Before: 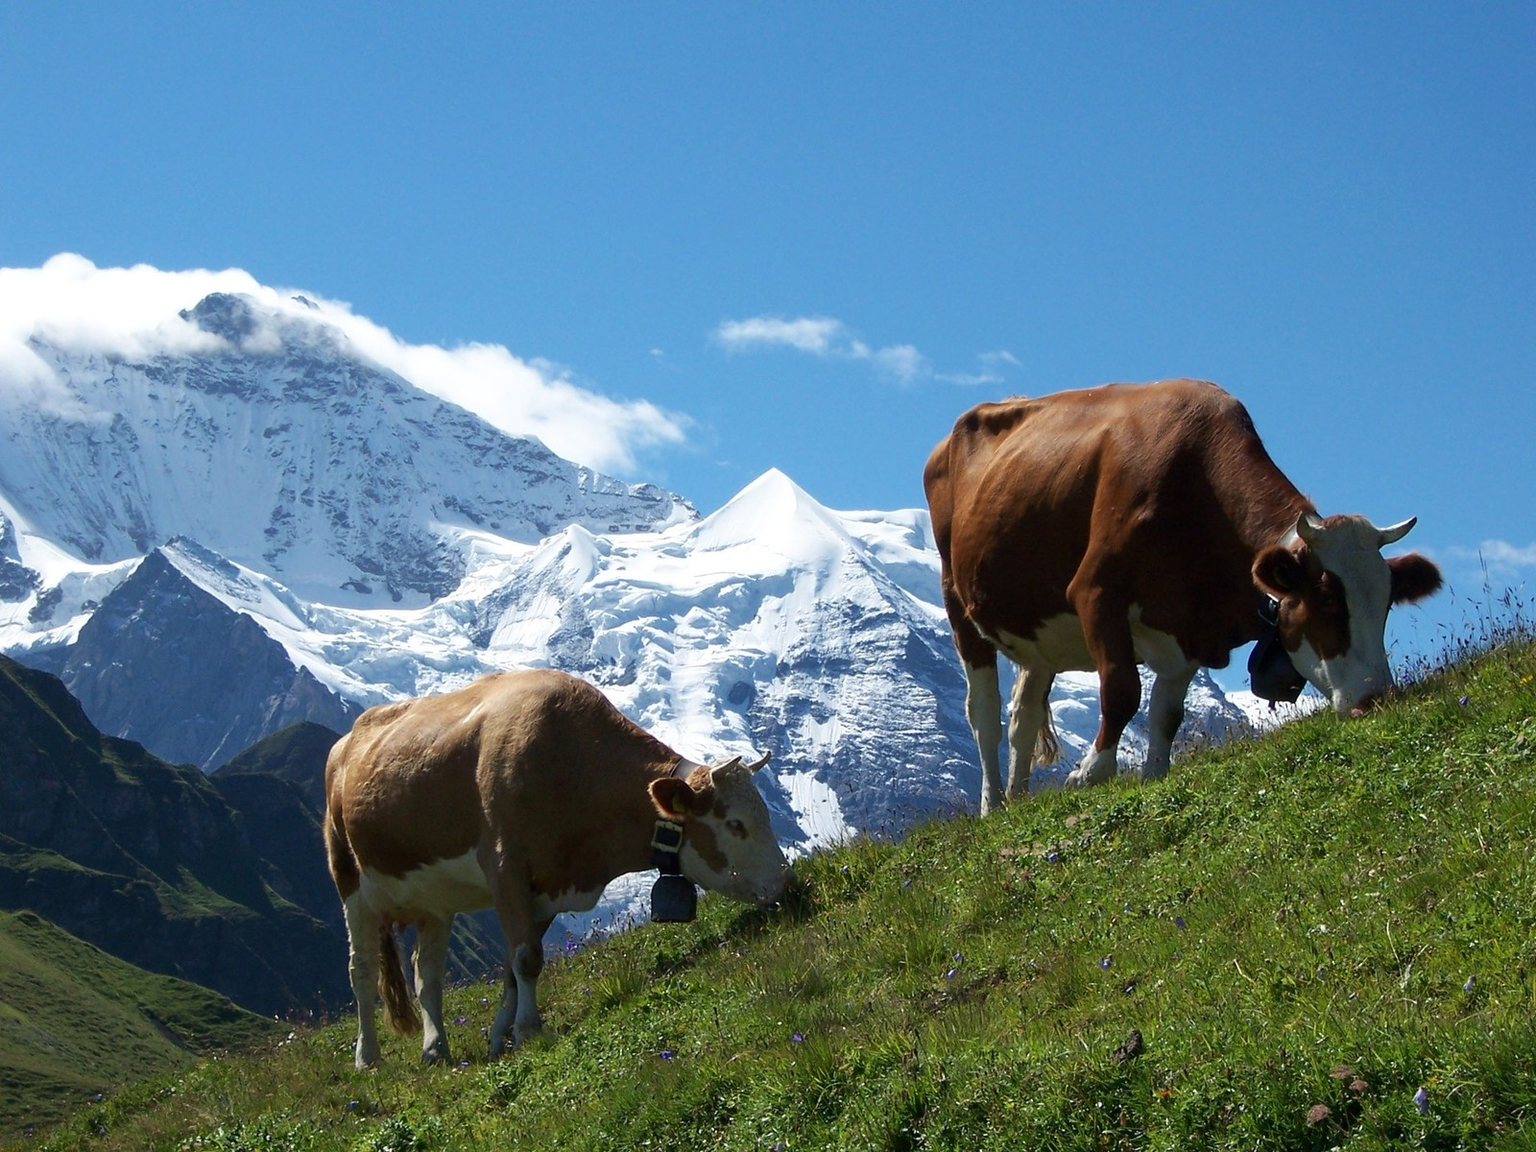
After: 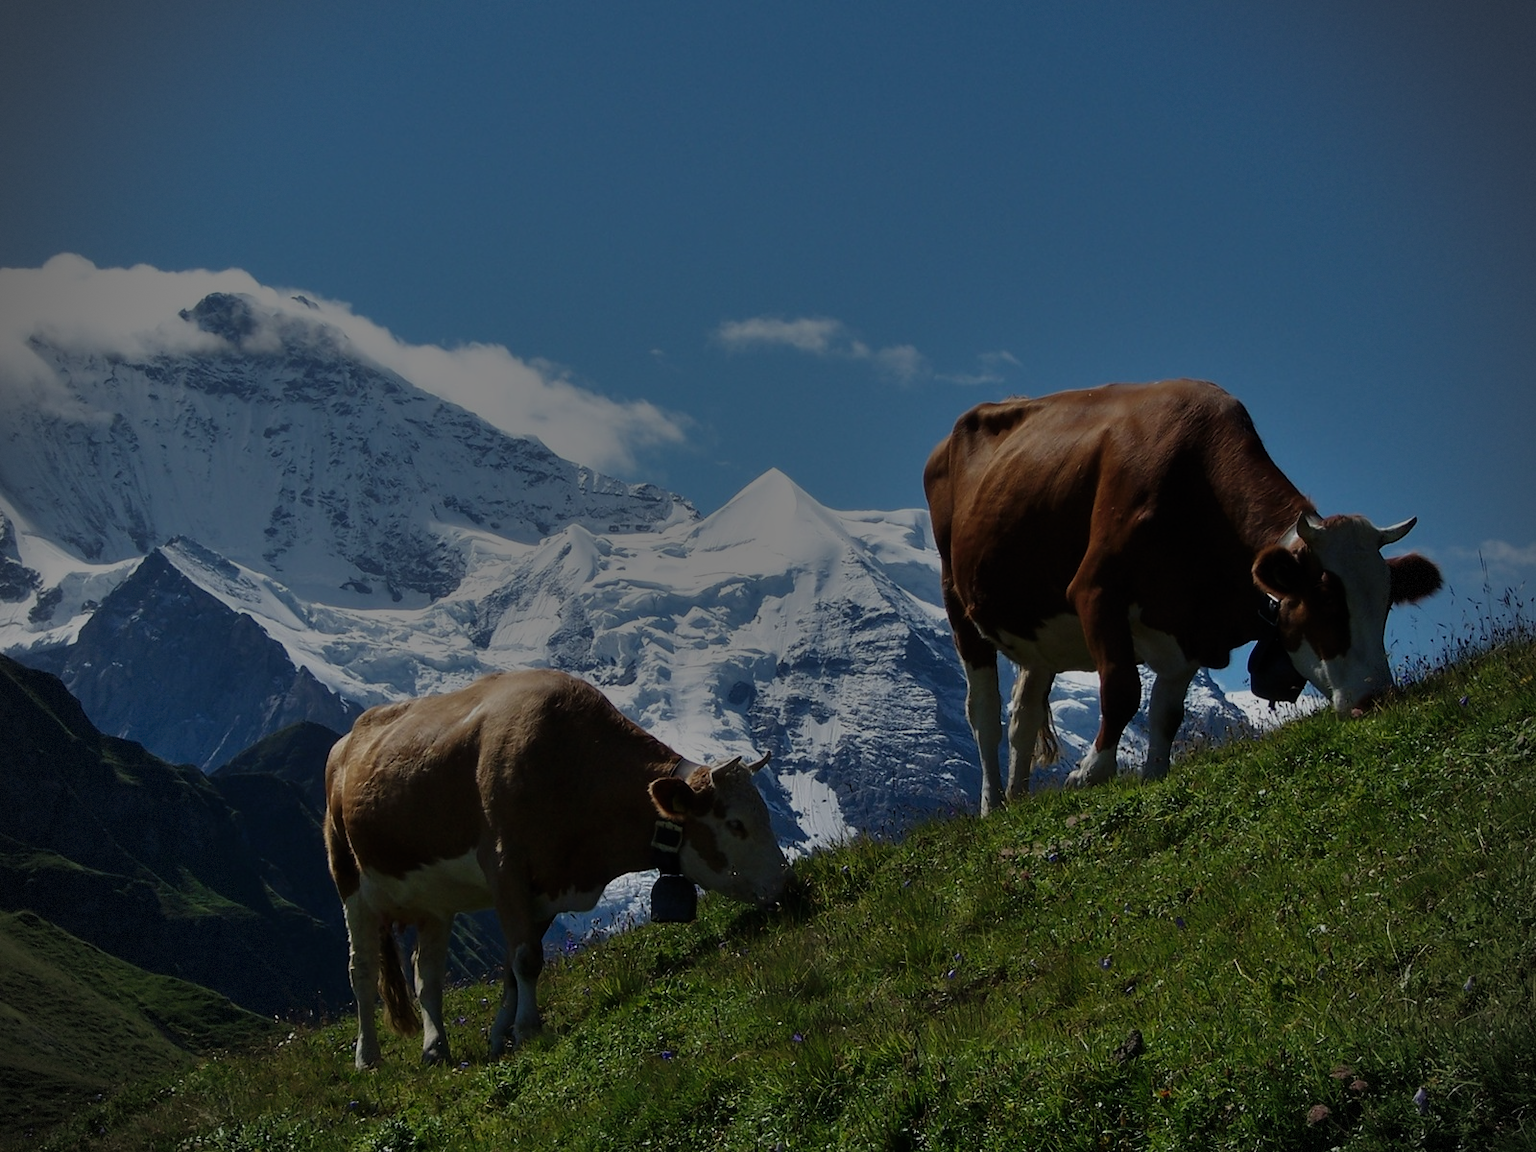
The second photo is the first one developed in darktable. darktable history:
vignetting: dithering 8-bit output, unbound false
exposure: exposure -2.446 EV, compensate highlight preservation false
shadows and highlights: low approximation 0.01, soften with gaussian
